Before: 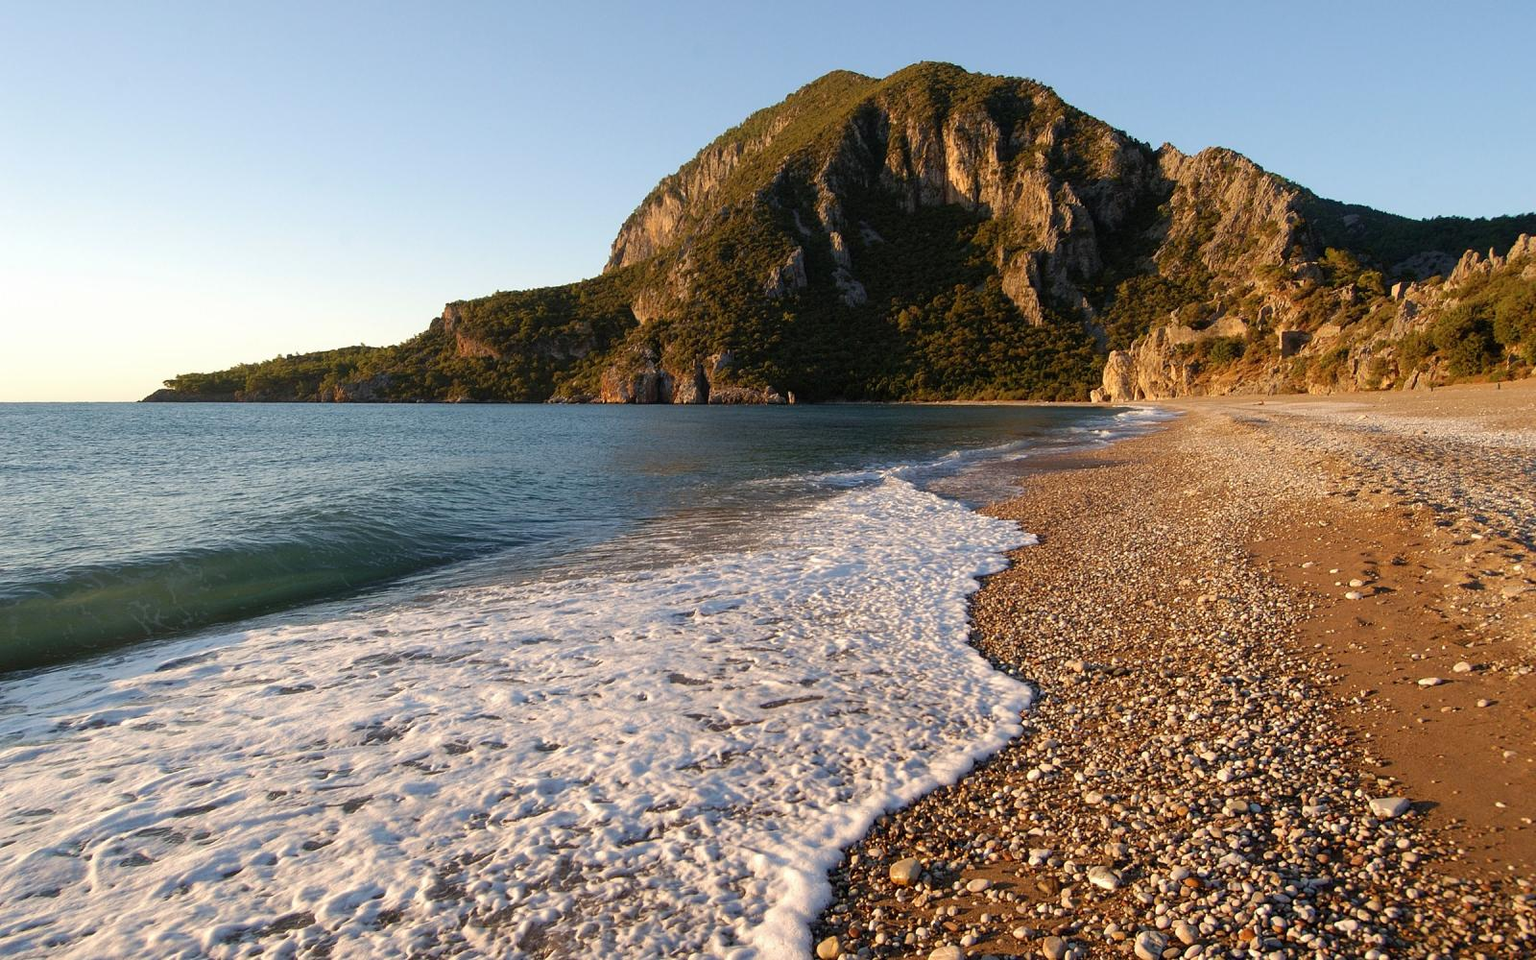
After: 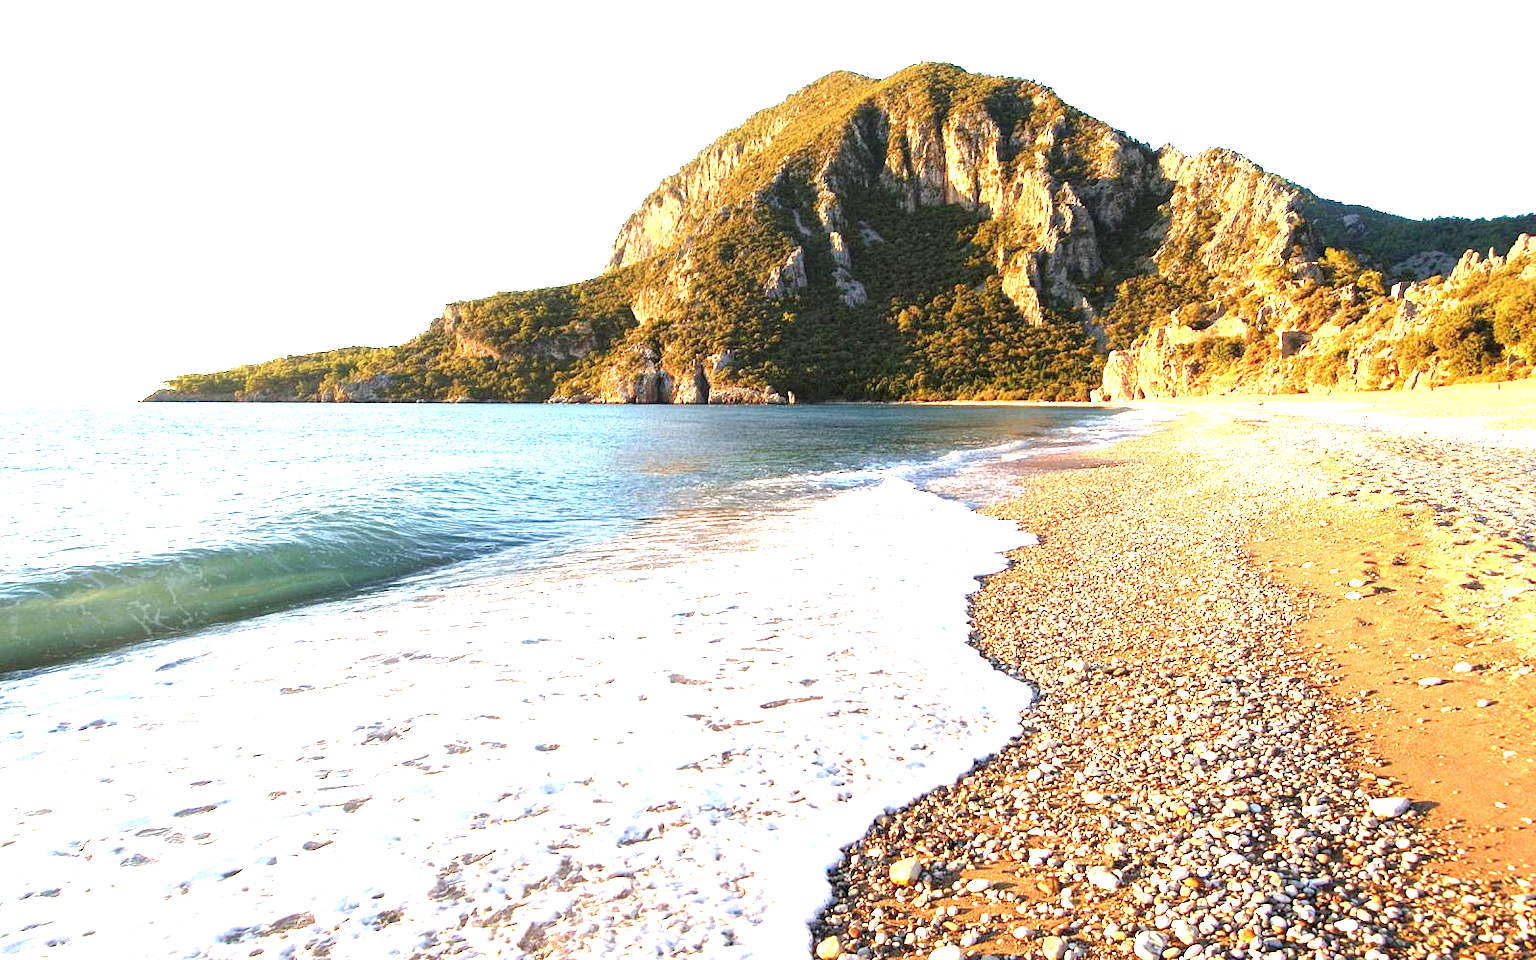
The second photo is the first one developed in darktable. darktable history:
local contrast: highlights 100%, shadows 101%, detail 119%, midtone range 0.2
exposure: black level correction 0, exposure 2.425 EV, compensate highlight preservation false
